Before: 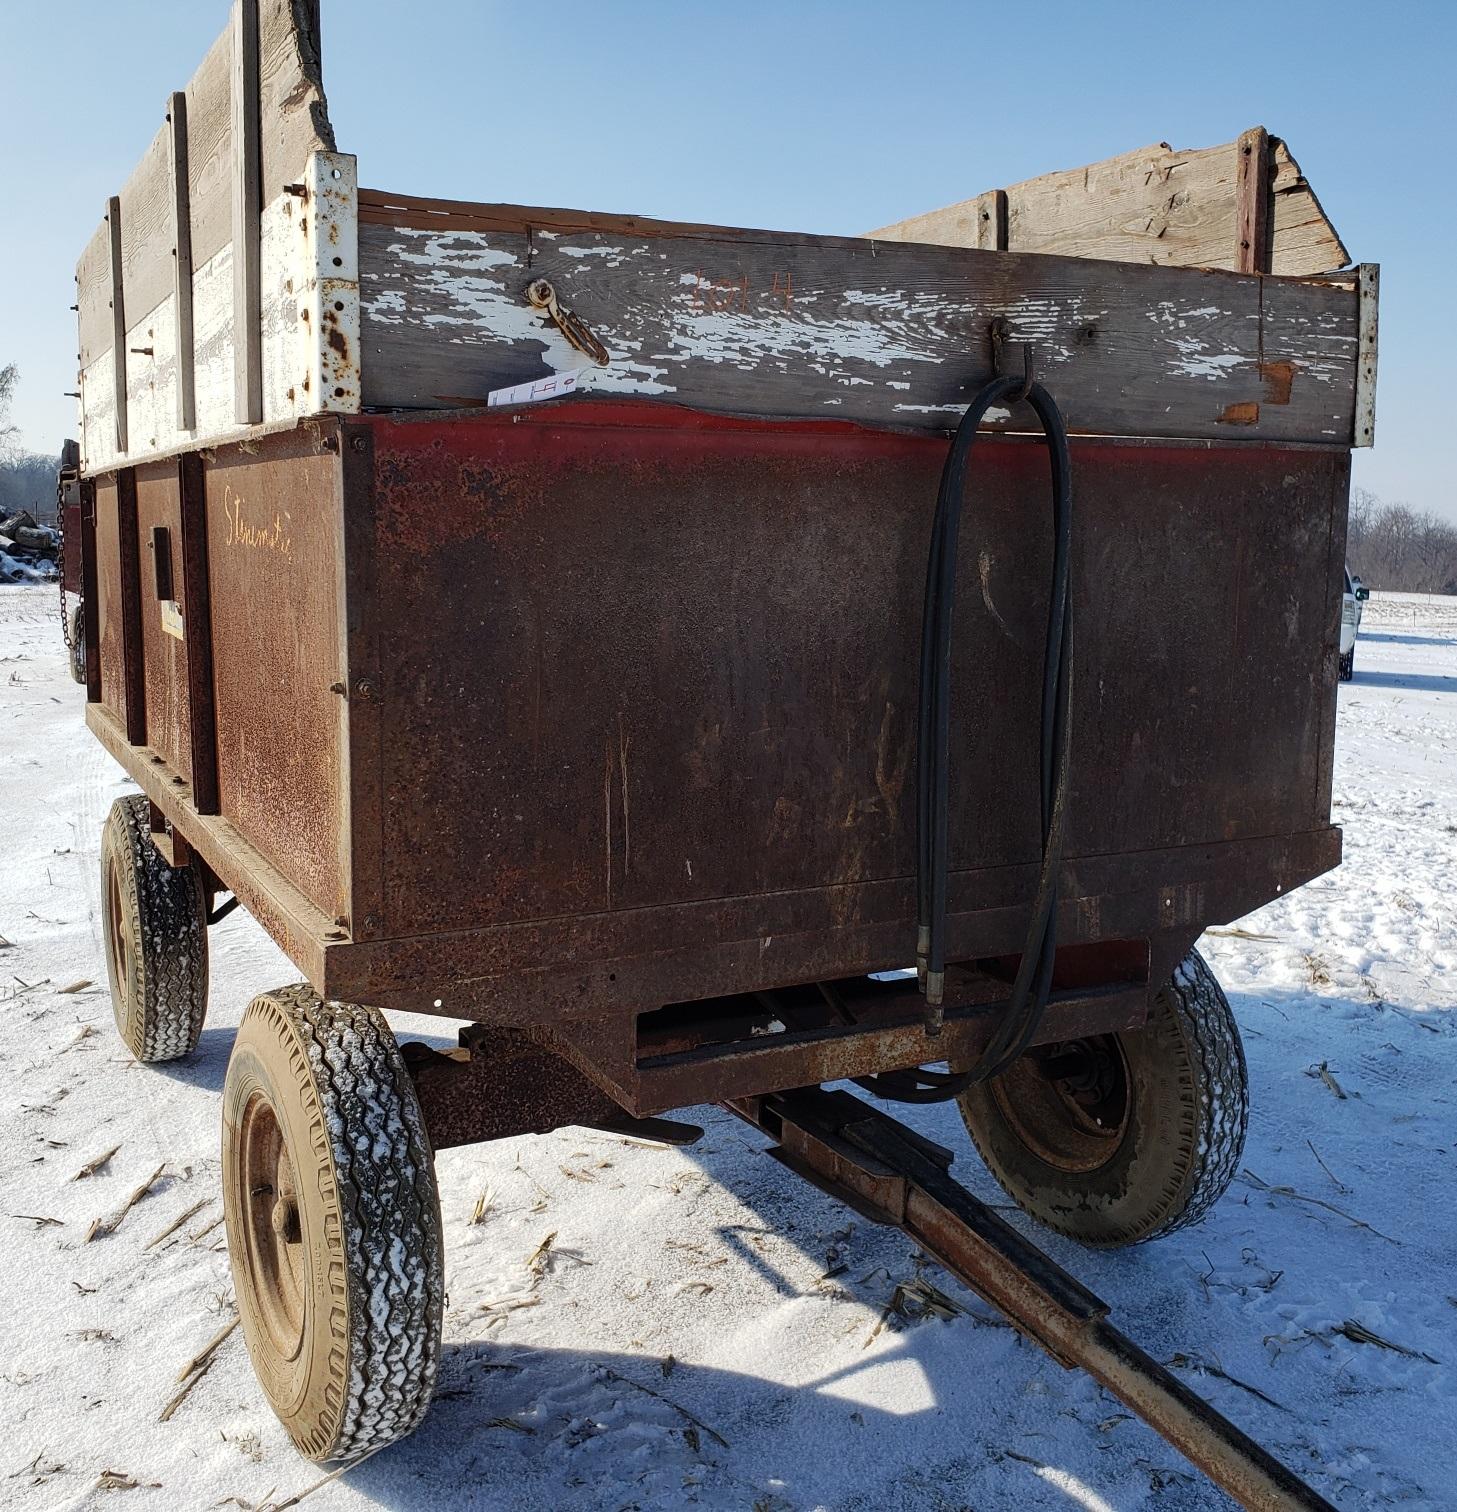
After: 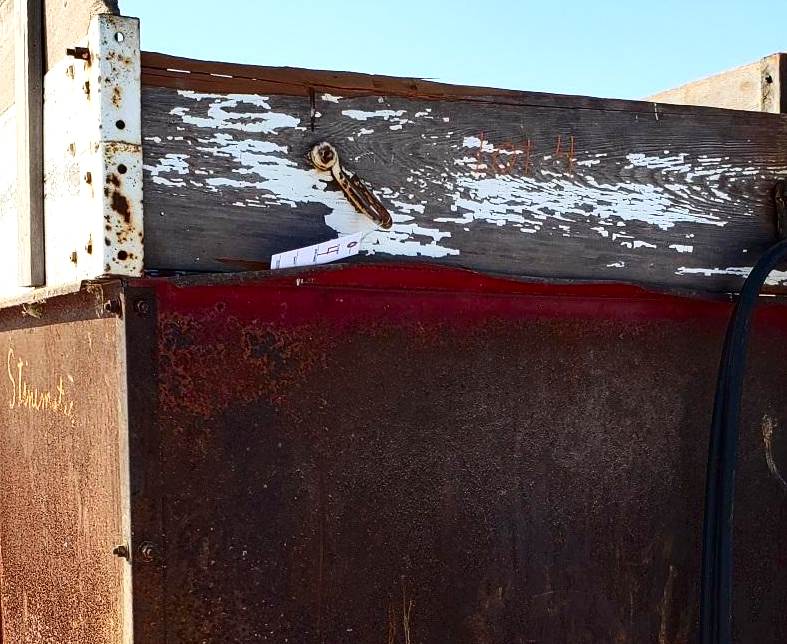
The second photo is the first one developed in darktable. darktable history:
contrast brightness saturation: contrast 0.19, brightness -0.102, saturation 0.214
crop: left 14.946%, top 9.116%, right 31.03%, bottom 48.23%
exposure: exposure 0.607 EV, compensate highlight preservation false
